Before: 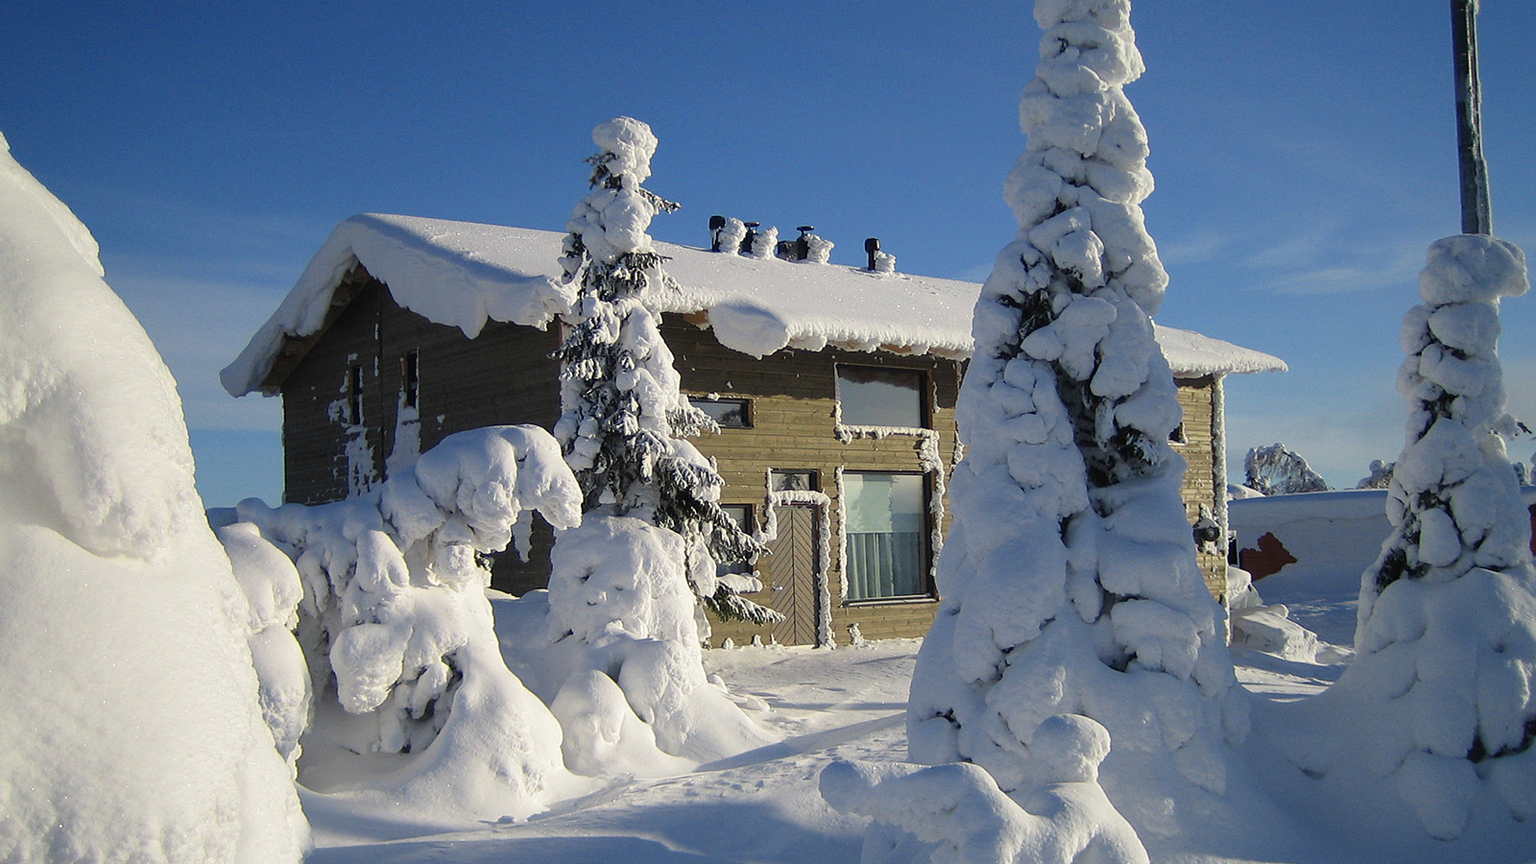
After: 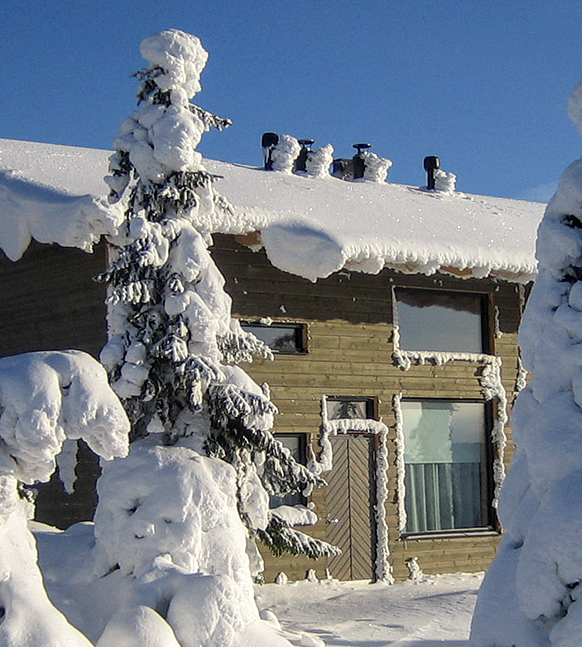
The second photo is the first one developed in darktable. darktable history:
crop and rotate: left 29.824%, top 10.224%, right 33.755%, bottom 17.789%
exposure: black level correction 0, exposure 0 EV, compensate highlight preservation false
local contrast: detail 130%
